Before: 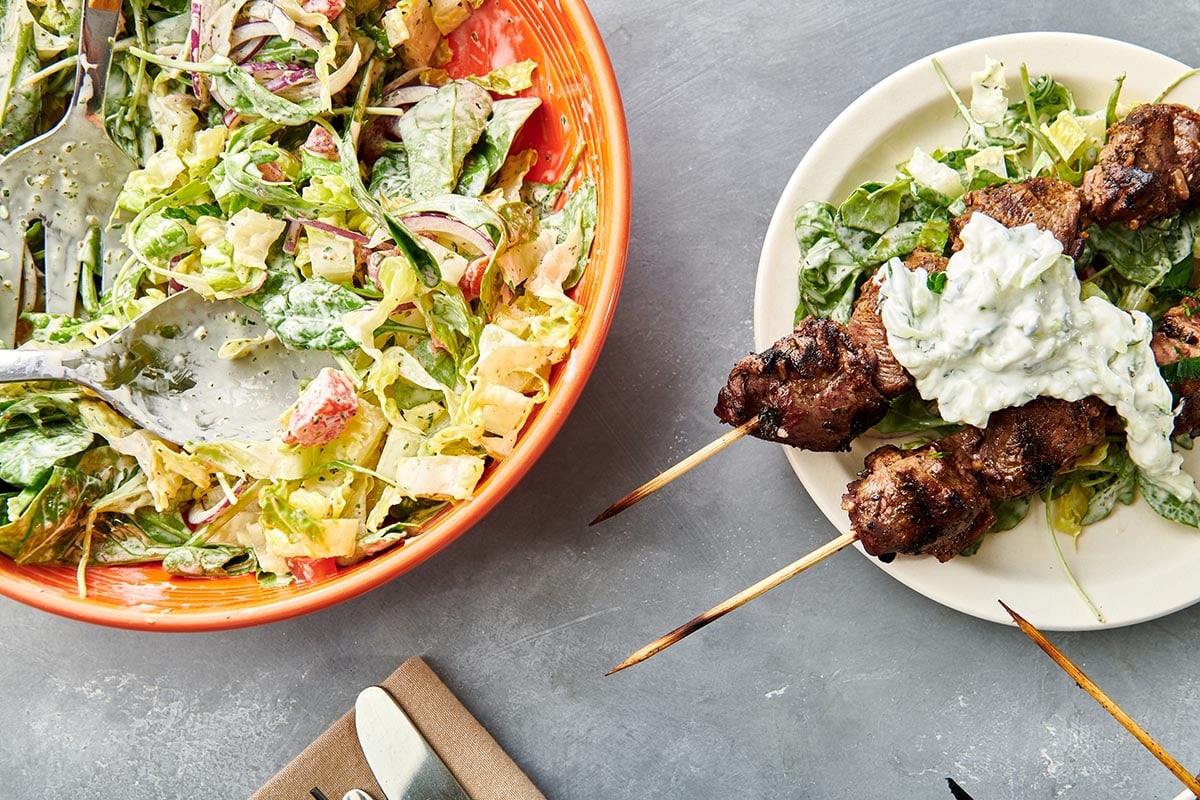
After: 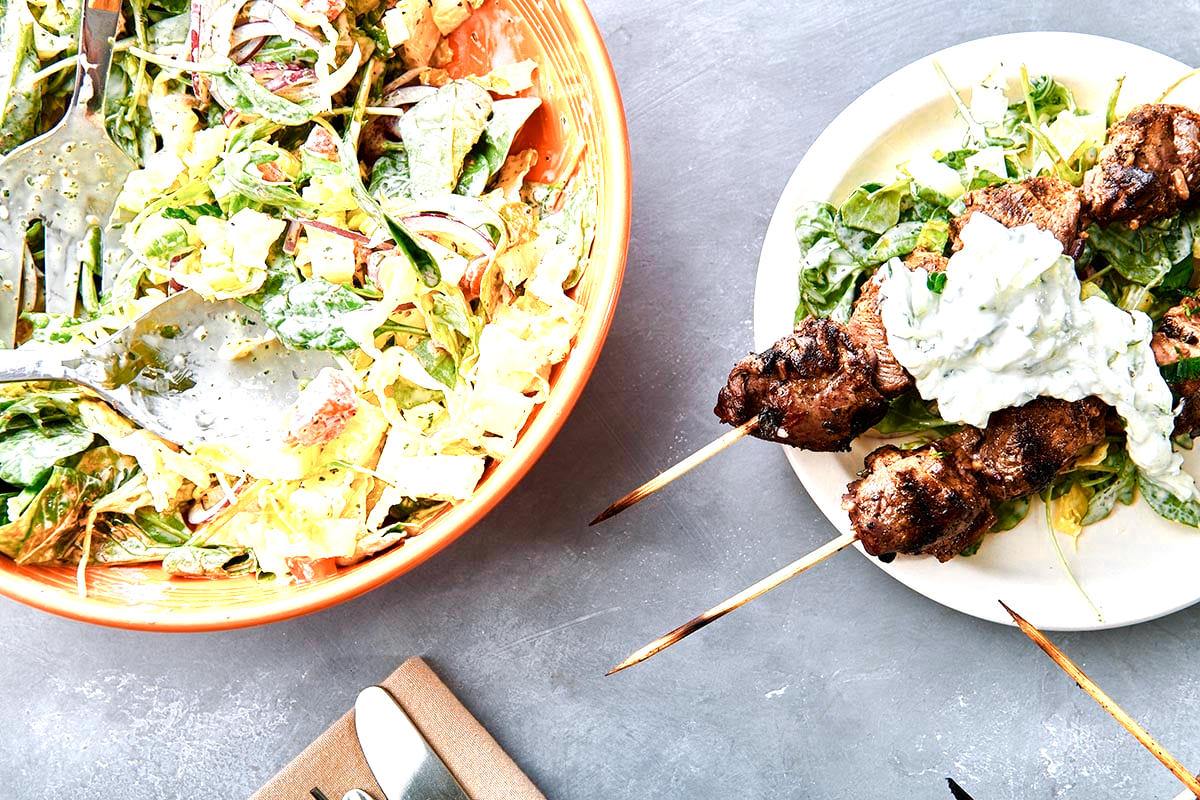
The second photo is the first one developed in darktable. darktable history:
color calibration: illuminant as shot in camera, x 0.358, y 0.373, temperature 4628.91 K
color balance rgb: perceptual saturation grading › global saturation 20%, perceptual saturation grading › highlights -24.858%, perceptual saturation grading › shadows 49.23%
tone equalizer: -8 EV -0.417 EV, -7 EV -0.424 EV, -6 EV -0.367 EV, -5 EV -0.214 EV, -3 EV 0.21 EV, -2 EV 0.346 EV, -1 EV 0.4 EV, +0 EV 0.426 EV
color zones: curves: ch0 [(0.018, 0.548) (0.224, 0.64) (0.425, 0.447) (0.675, 0.575) (0.732, 0.579)]; ch1 [(0.066, 0.487) (0.25, 0.5) (0.404, 0.43) (0.75, 0.421) (0.956, 0.421)]; ch2 [(0.044, 0.561) (0.215, 0.465) (0.399, 0.544) (0.465, 0.548) (0.614, 0.447) (0.724, 0.43) (0.882, 0.623) (0.956, 0.632)]
